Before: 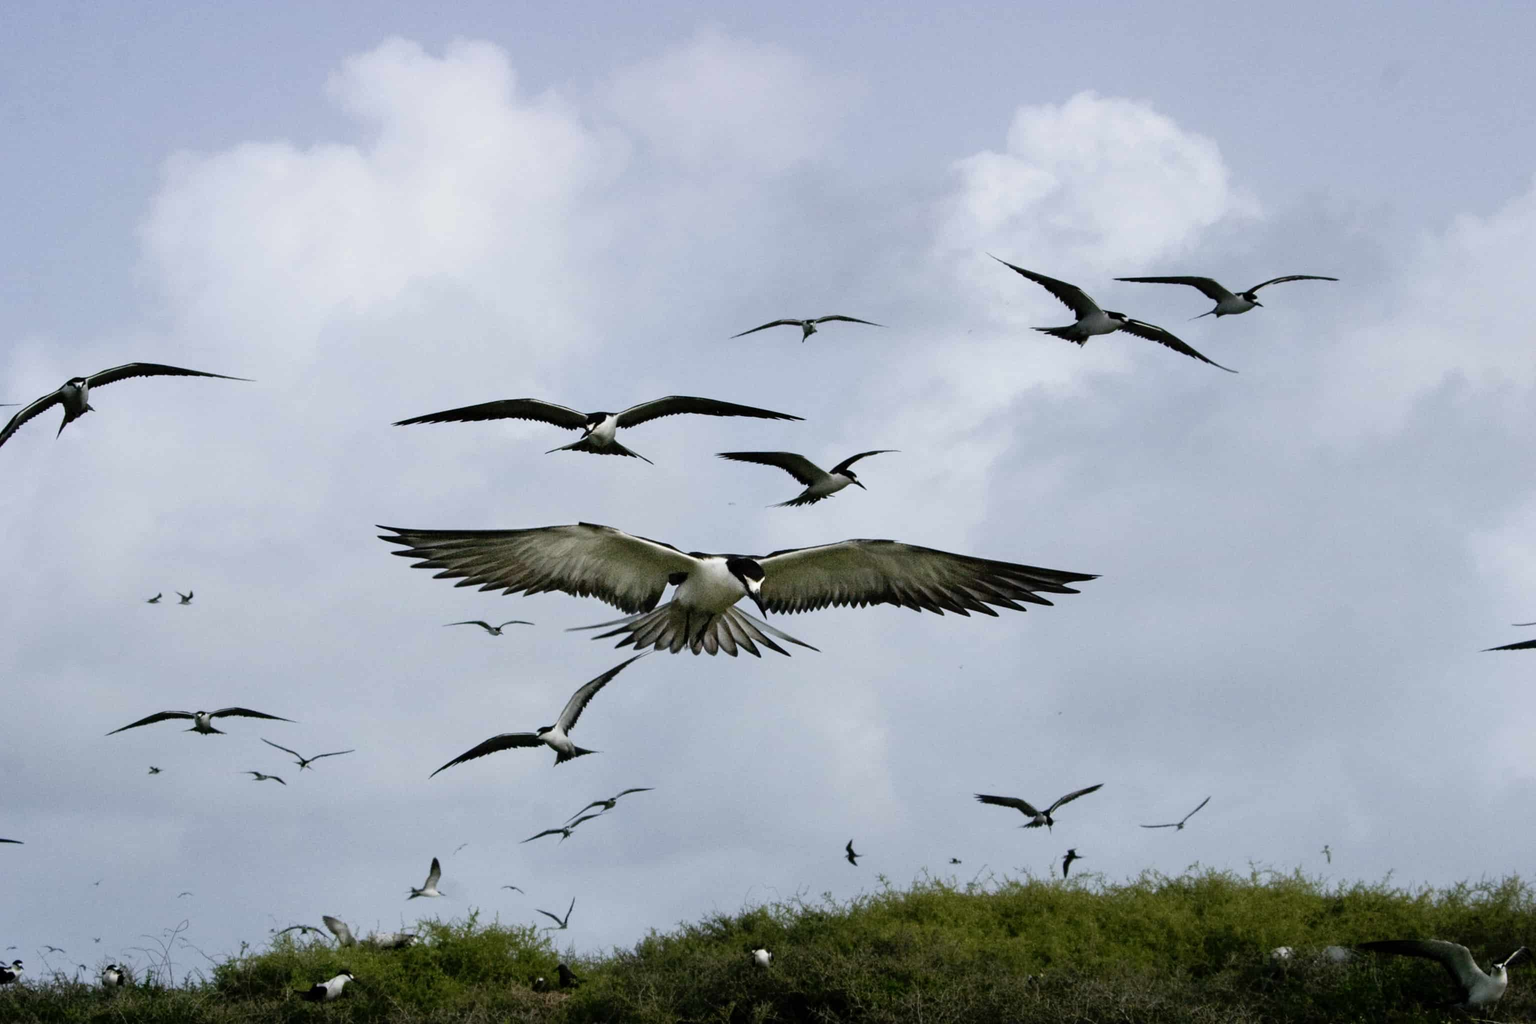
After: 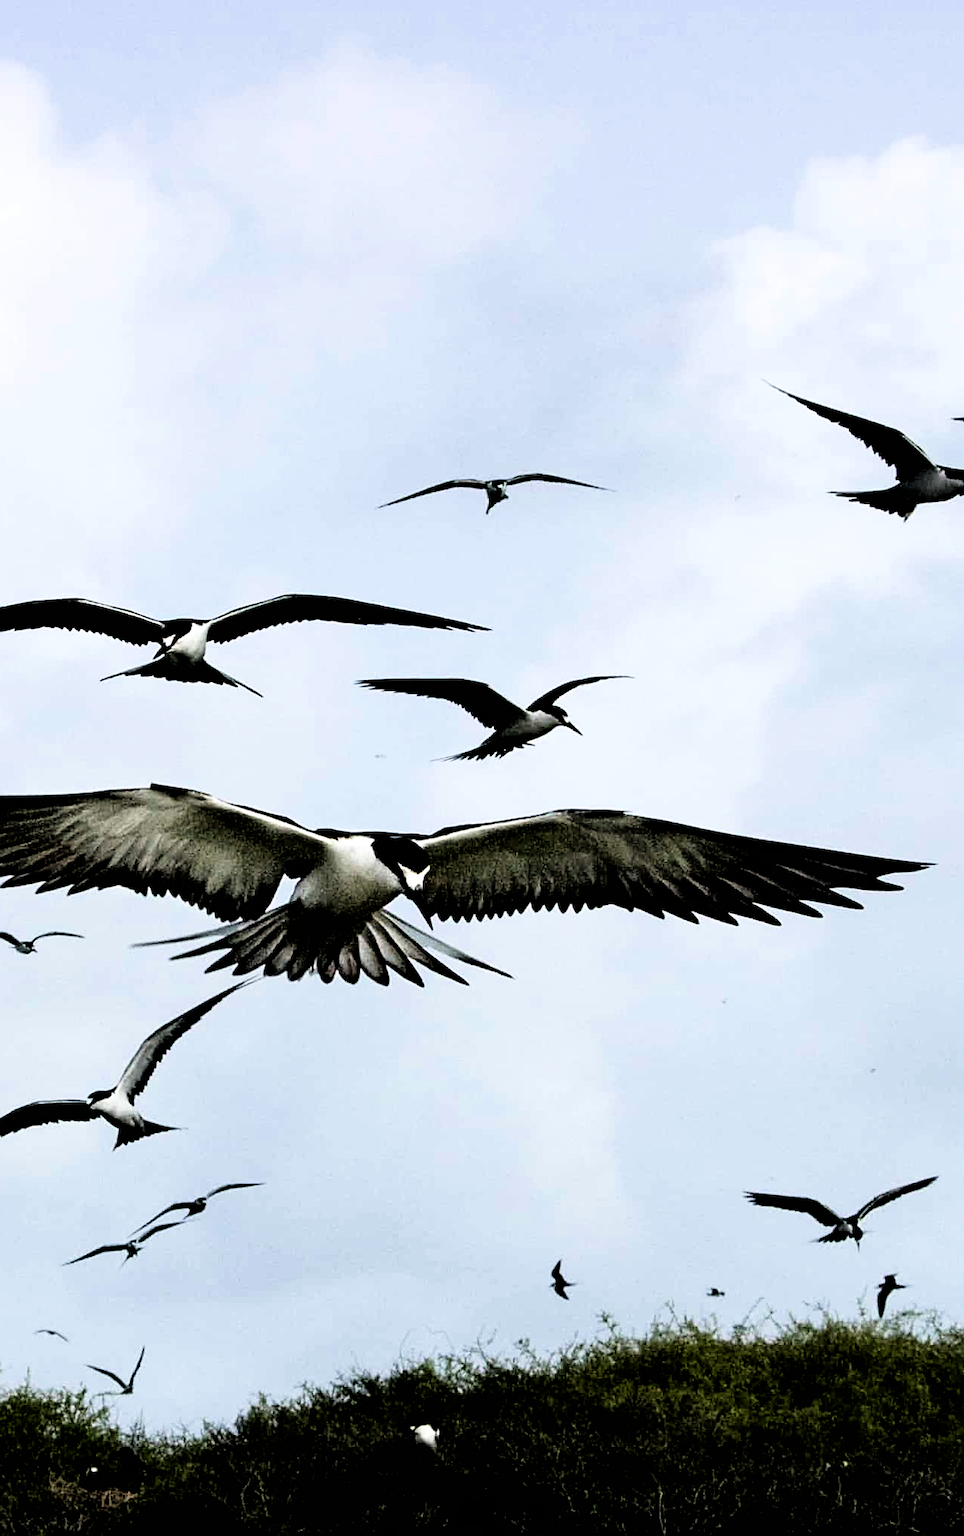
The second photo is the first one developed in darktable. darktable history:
crop: left 31.16%, right 27.003%
filmic rgb: black relative exposure -3.68 EV, white relative exposure 2.78 EV, dynamic range scaling -6.04%, hardness 3.03, iterations of high-quality reconstruction 0
tone equalizer: -8 EV -0.783 EV, -7 EV -0.731 EV, -6 EV -0.636 EV, -5 EV -0.414 EV, -3 EV 0.383 EV, -2 EV 0.6 EV, -1 EV 0.694 EV, +0 EV 0.748 EV, edges refinement/feathering 500, mask exposure compensation -1.57 EV, preserve details no
sharpen: on, module defaults
